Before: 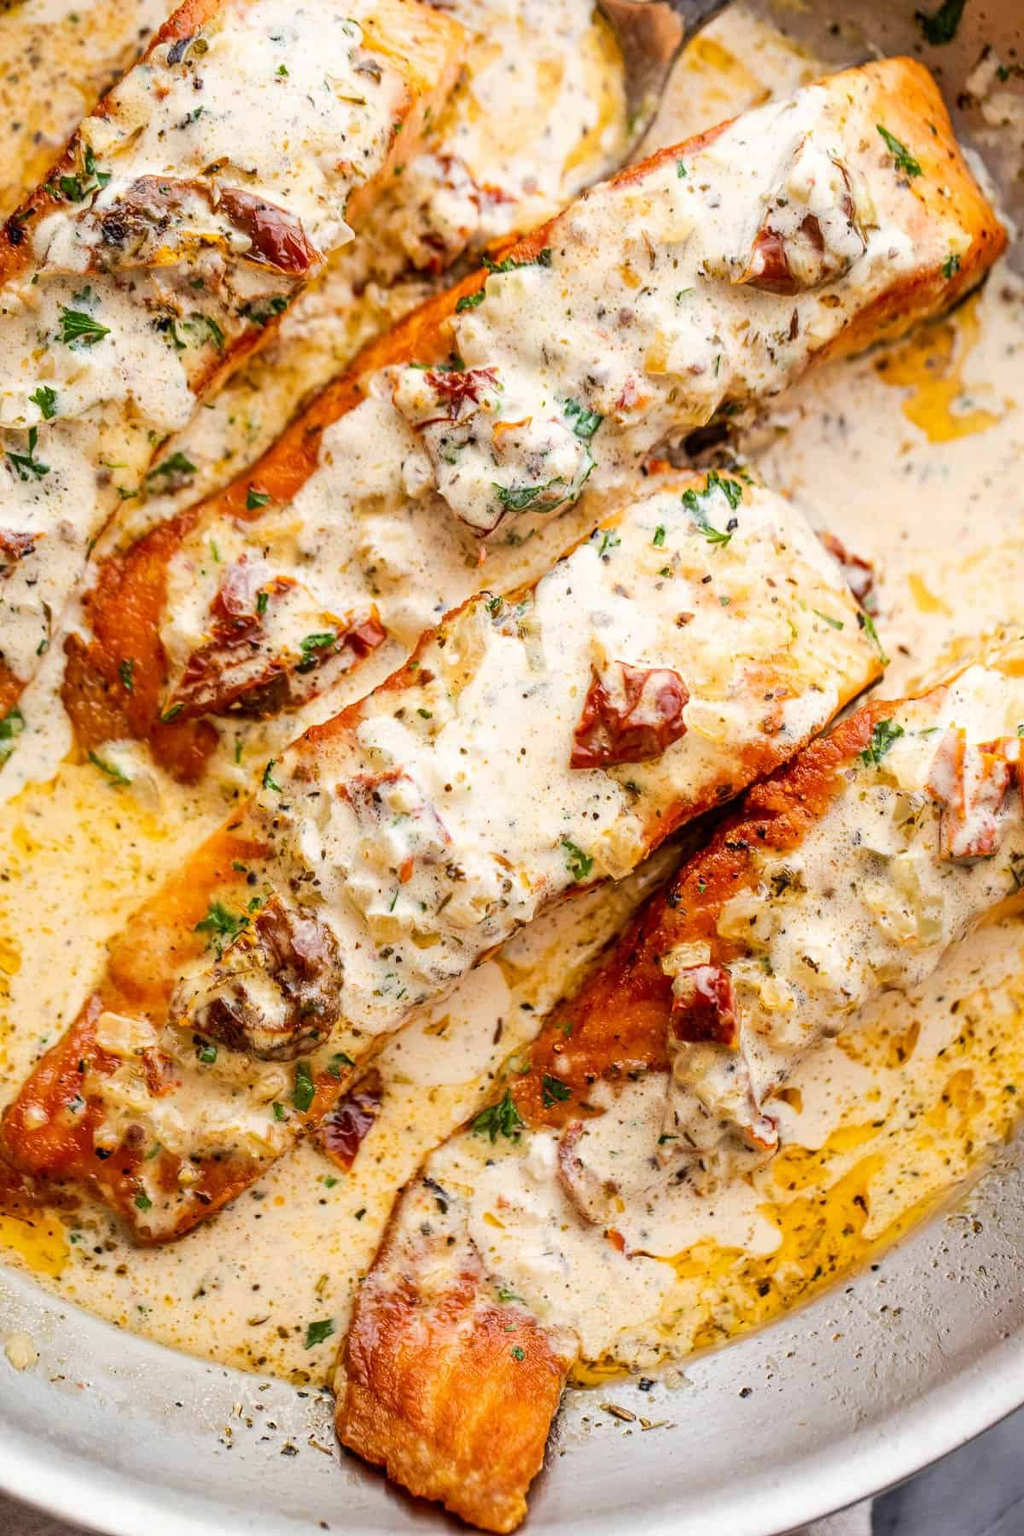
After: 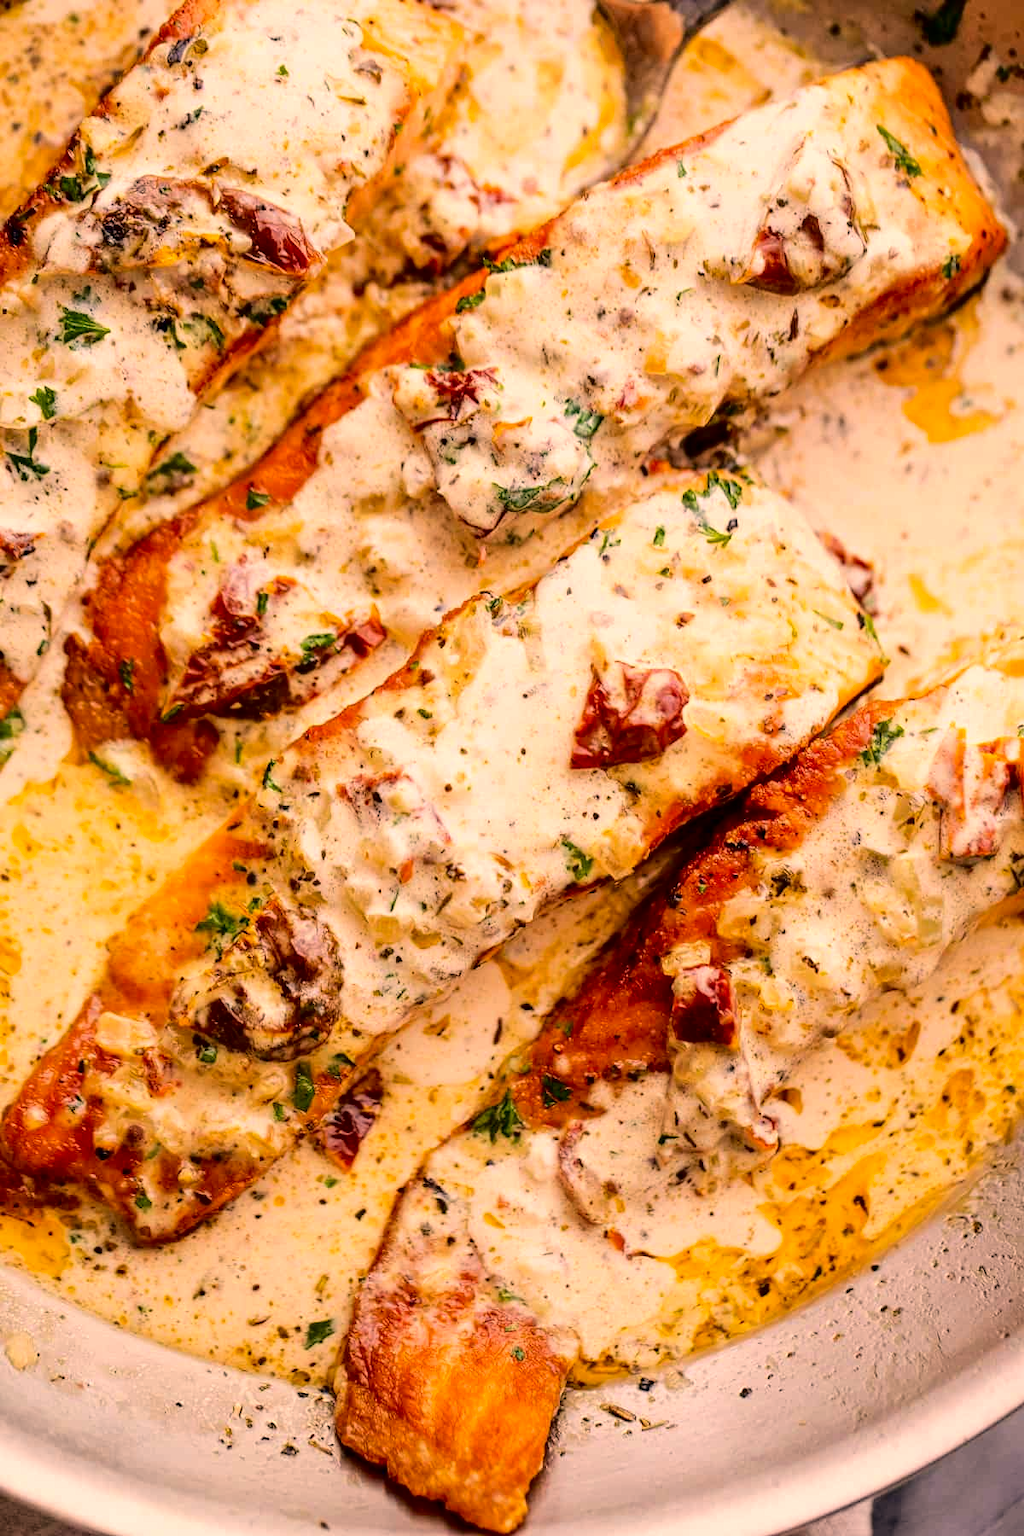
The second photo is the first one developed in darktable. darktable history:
color correction: highlights a* 17.88, highlights b* 18.79
fill light: exposure -2 EV, width 8.6
